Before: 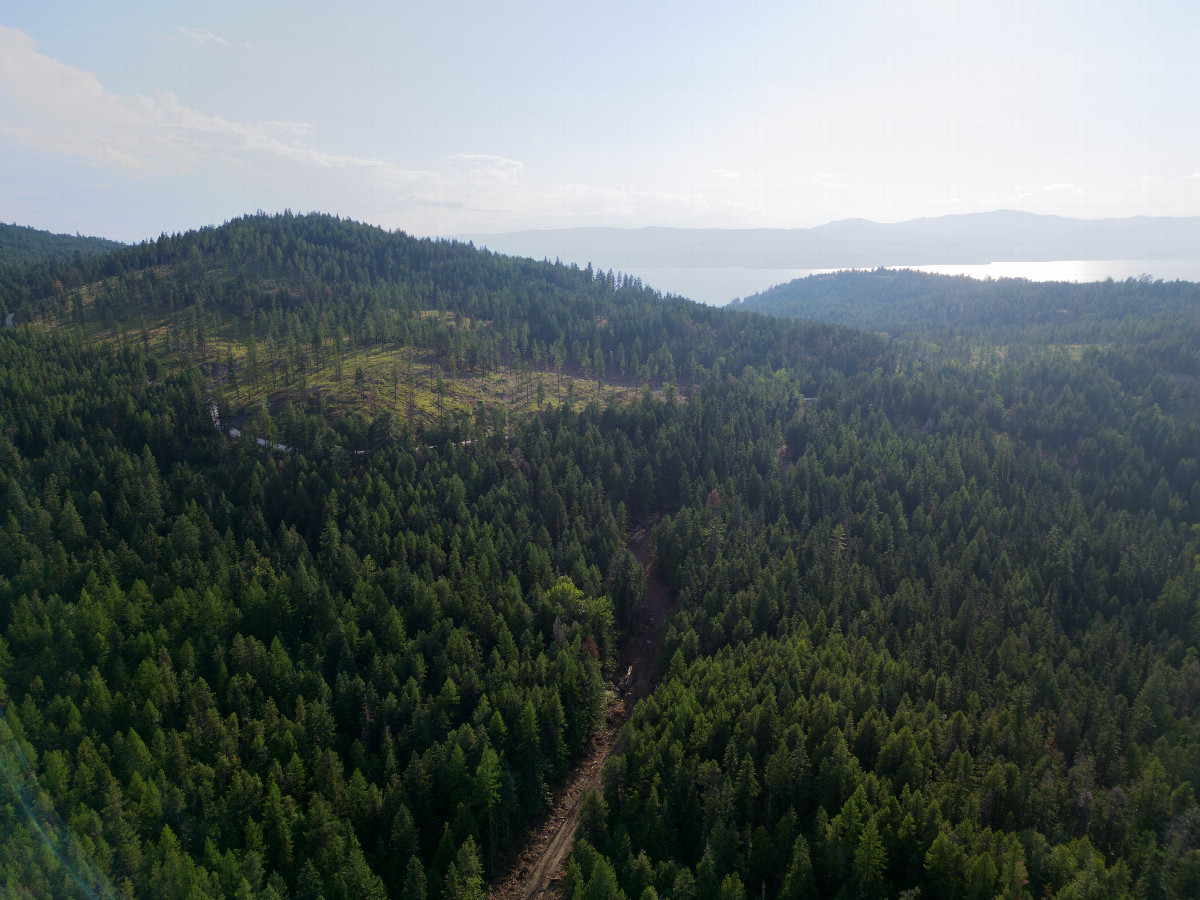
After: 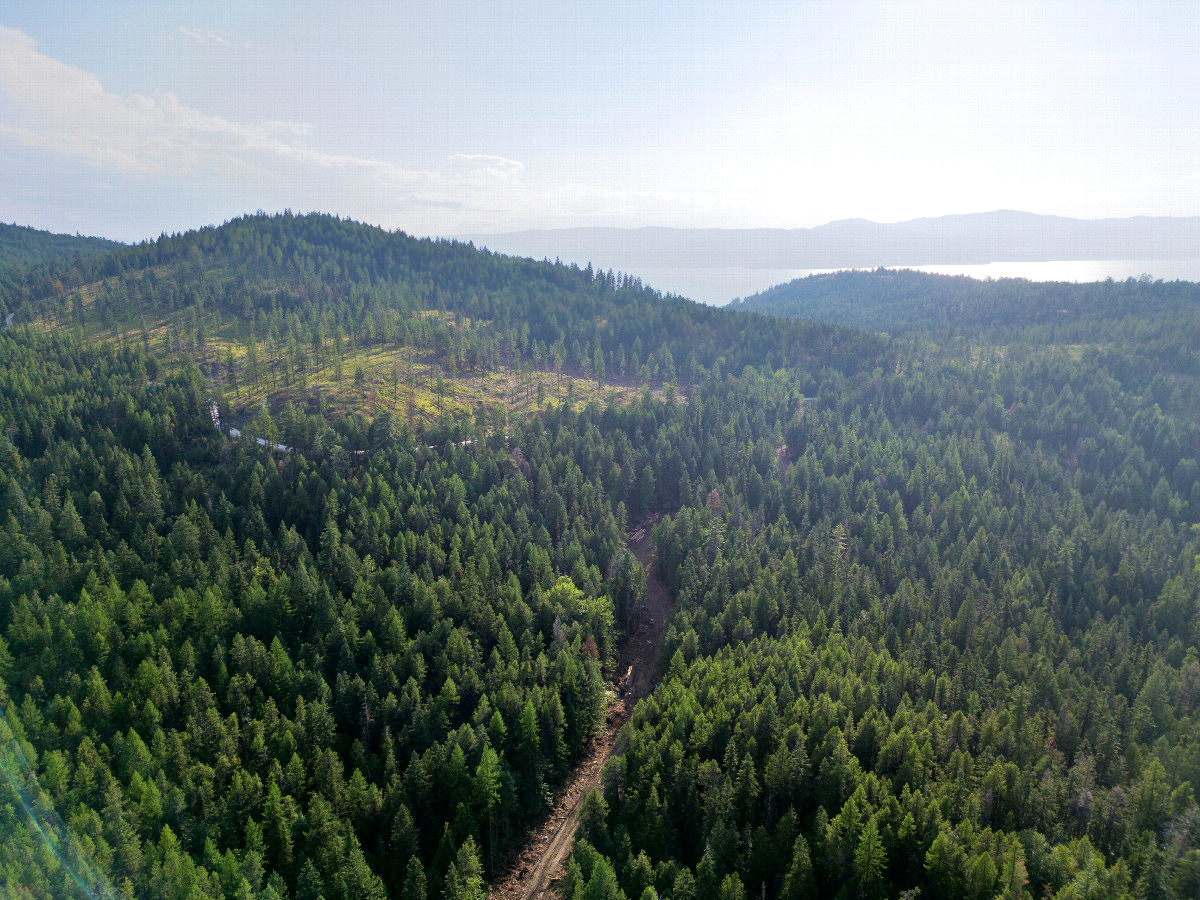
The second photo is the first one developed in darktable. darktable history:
exposure: black level correction 0.001, exposure 0.141 EV, compensate highlight preservation false
color zones: curves: ch0 [(0, 0.5) (0.143, 0.5) (0.286, 0.5) (0.429, 0.5) (0.62, 0.489) (0.714, 0.445) (0.844, 0.496) (1, 0.5)]; ch1 [(0, 0.5) (0.143, 0.5) (0.286, 0.5) (0.429, 0.5) (0.571, 0.5) (0.714, 0.523) (0.857, 0.5) (1, 0.5)]
tone equalizer: -7 EV 0.163 EV, -6 EV 0.573 EV, -5 EV 1.18 EV, -4 EV 1.32 EV, -3 EV 1.16 EV, -2 EV 0.6 EV, -1 EV 0.156 EV, smoothing 1
